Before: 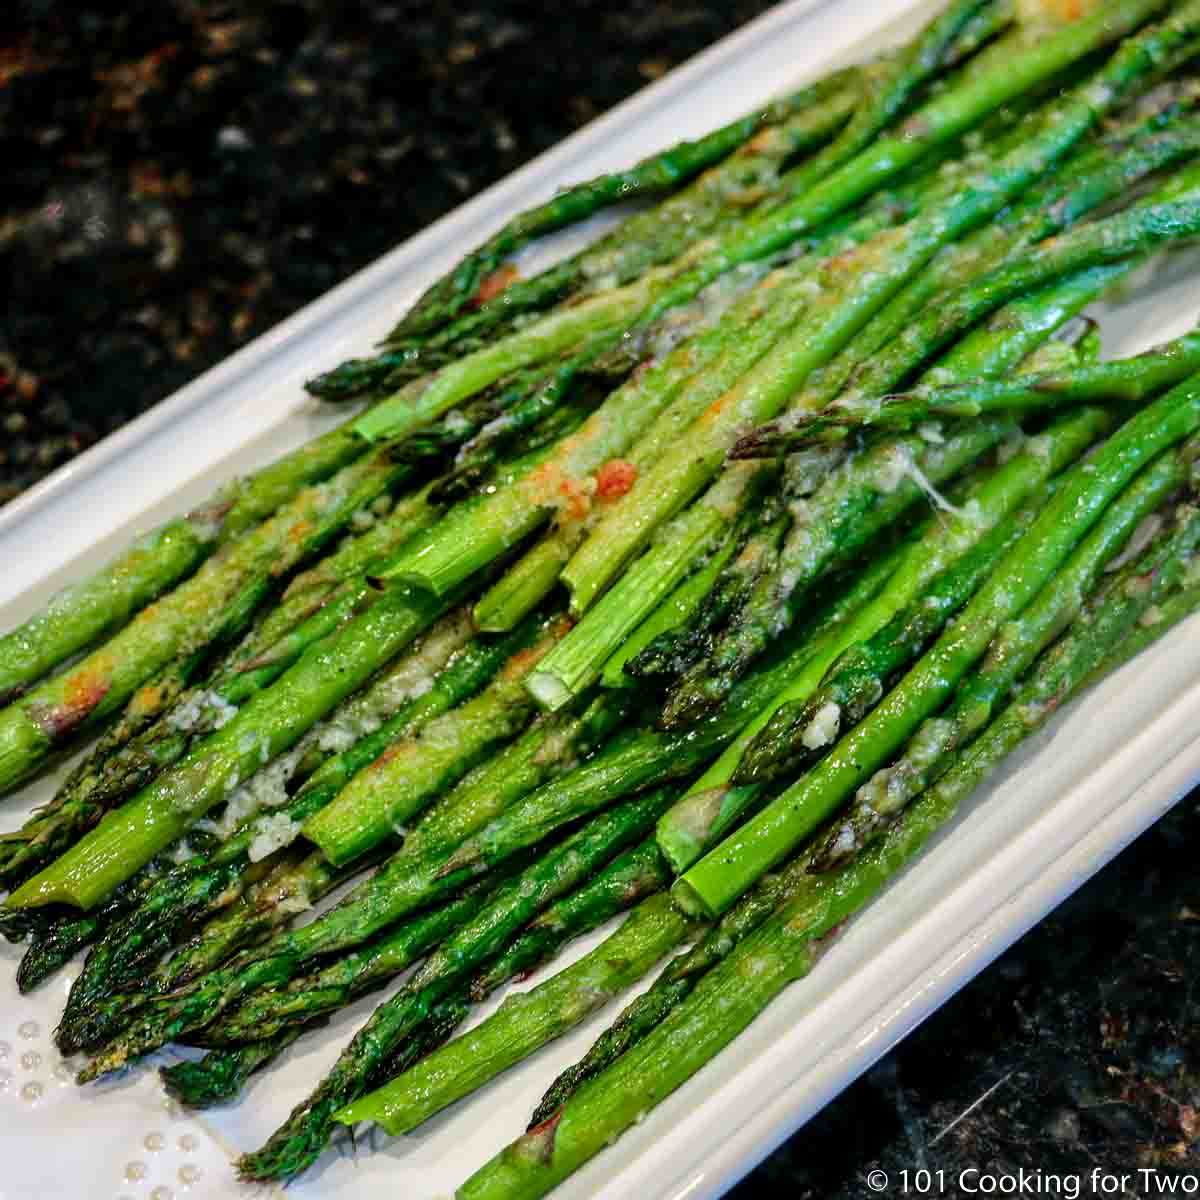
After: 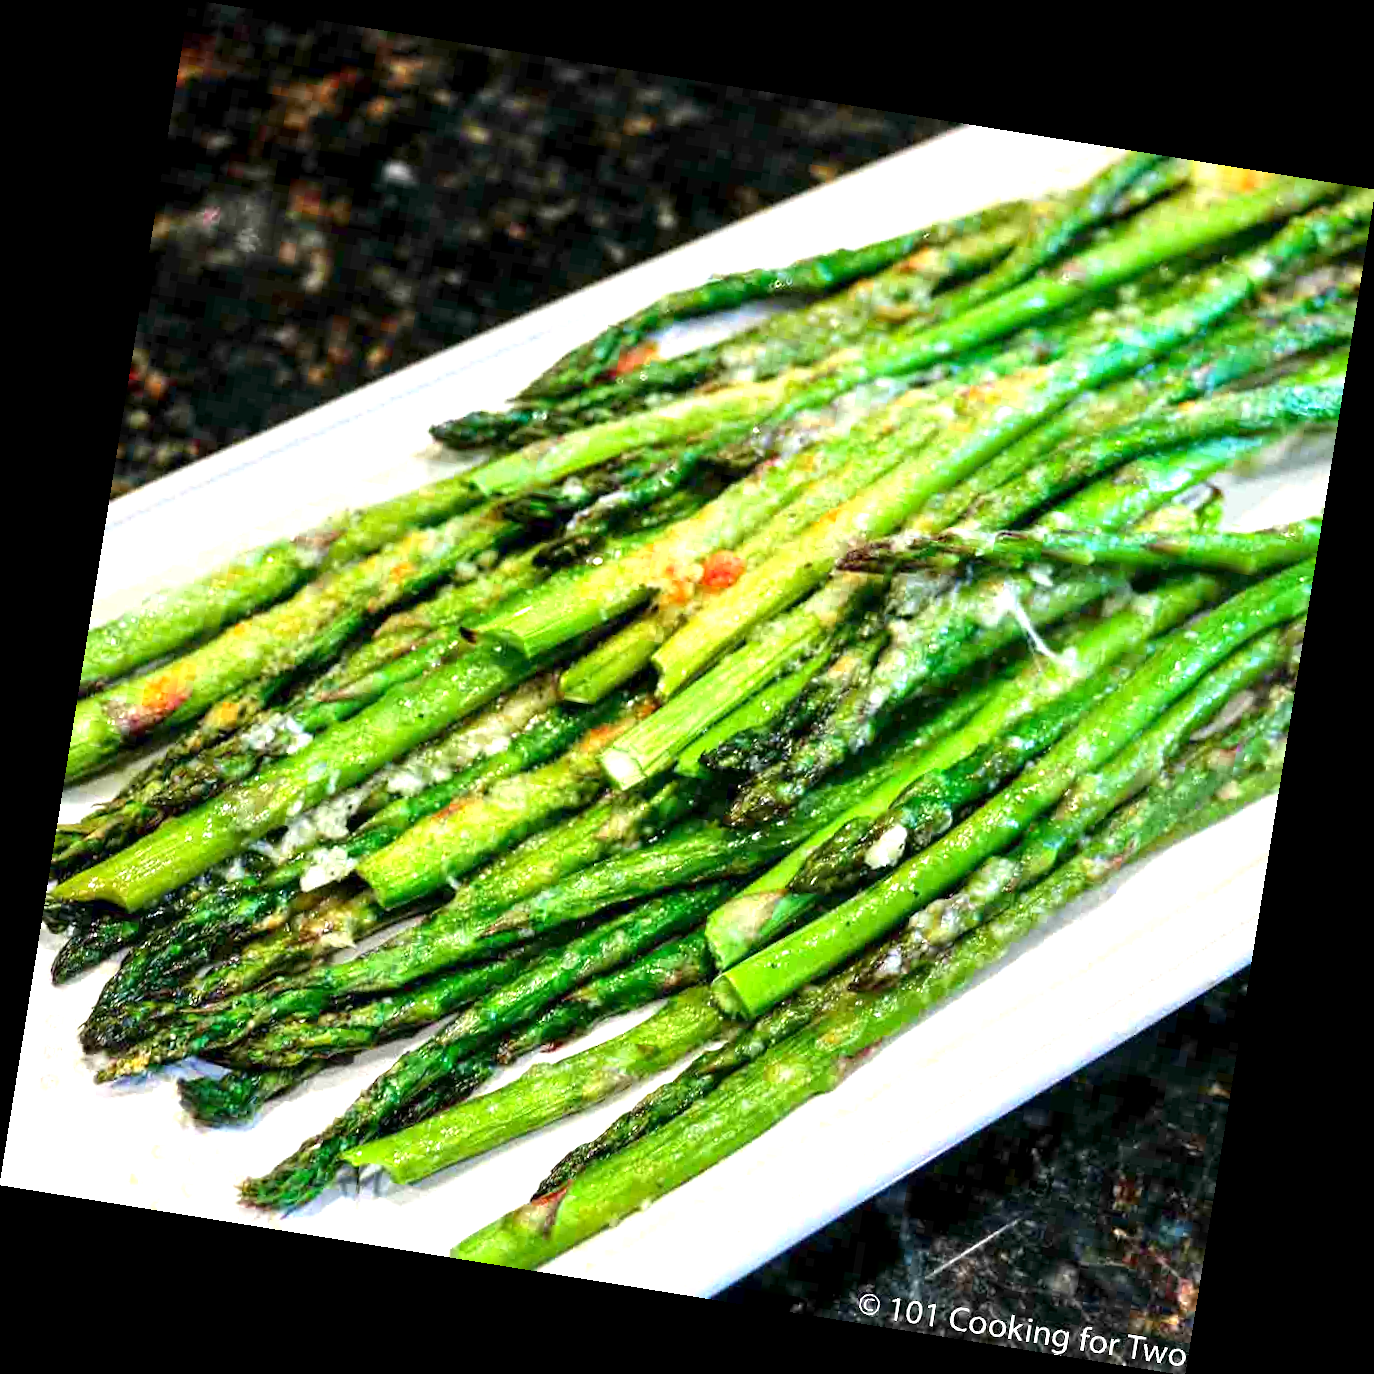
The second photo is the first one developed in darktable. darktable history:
rotate and perspective: rotation 9.12°, automatic cropping off
exposure: exposure 1.223 EV, compensate highlight preservation false
